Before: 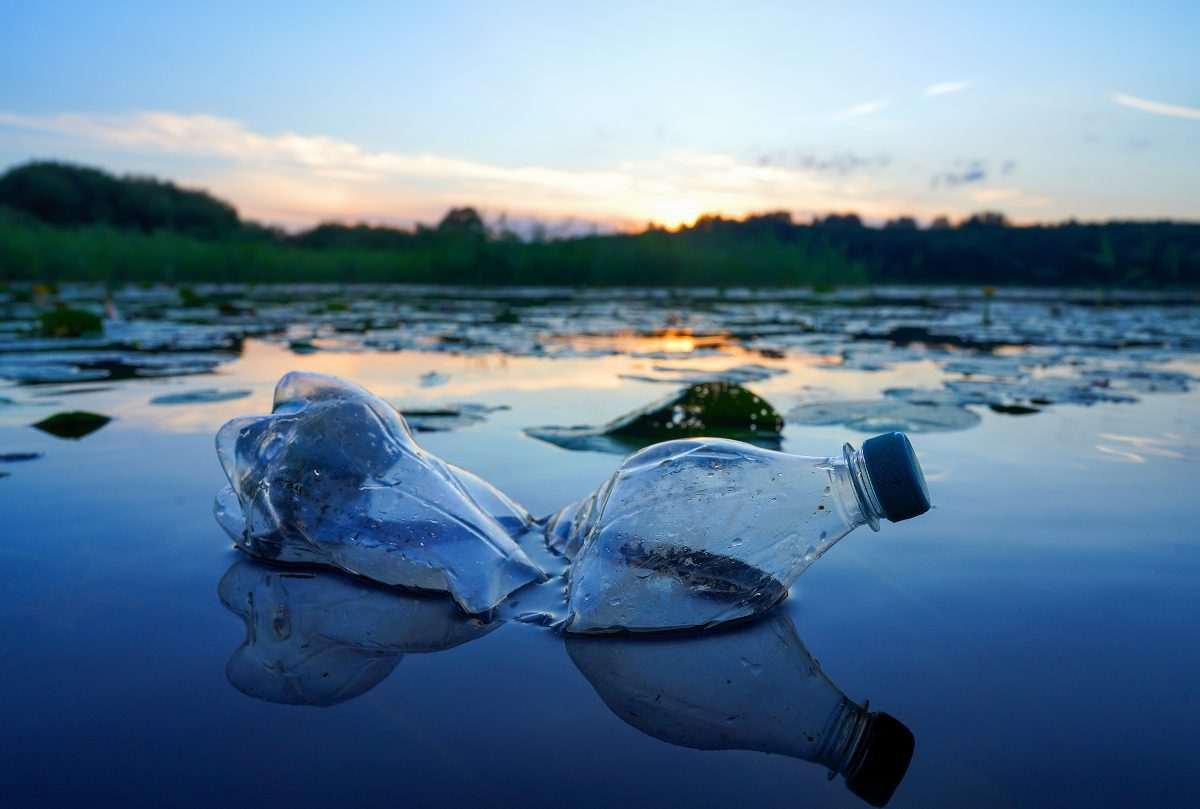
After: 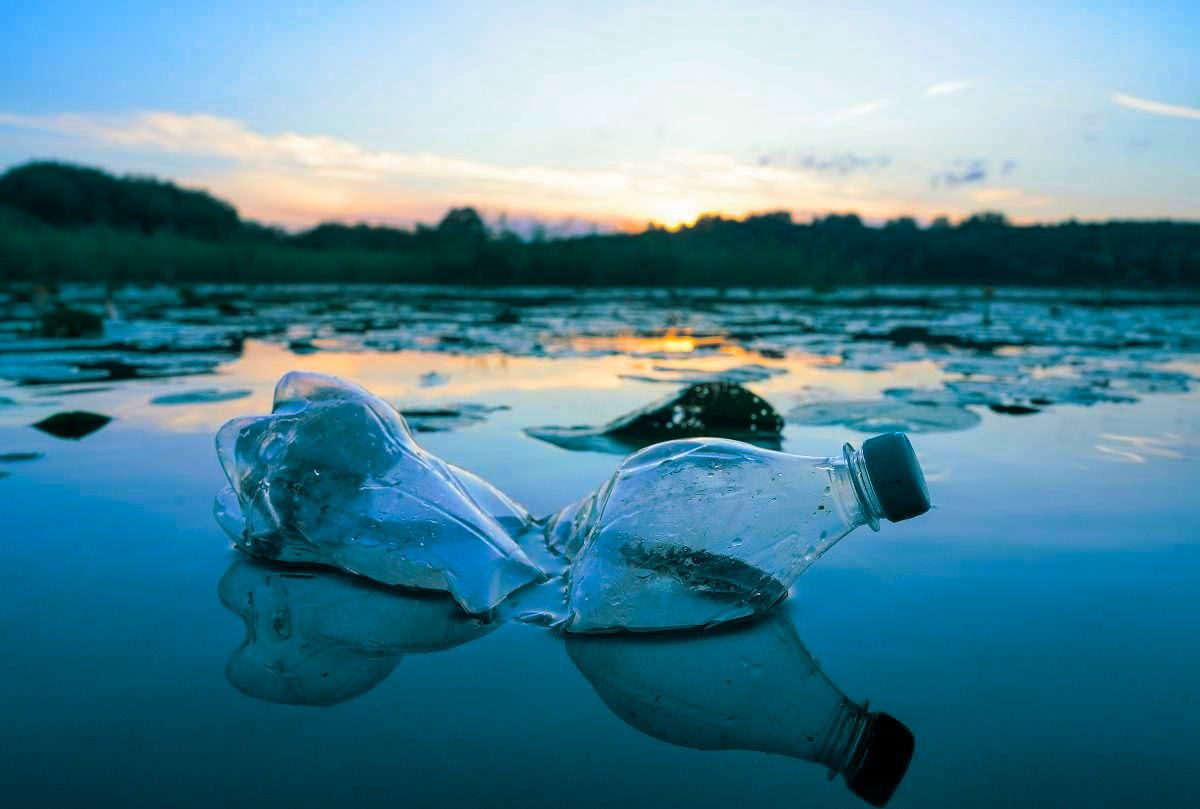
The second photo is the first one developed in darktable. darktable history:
split-toning: shadows › hue 186.43°, highlights › hue 49.29°, compress 30.29%
color balance rgb: perceptual saturation grading › global saturation 25%, global vibrance 20%
